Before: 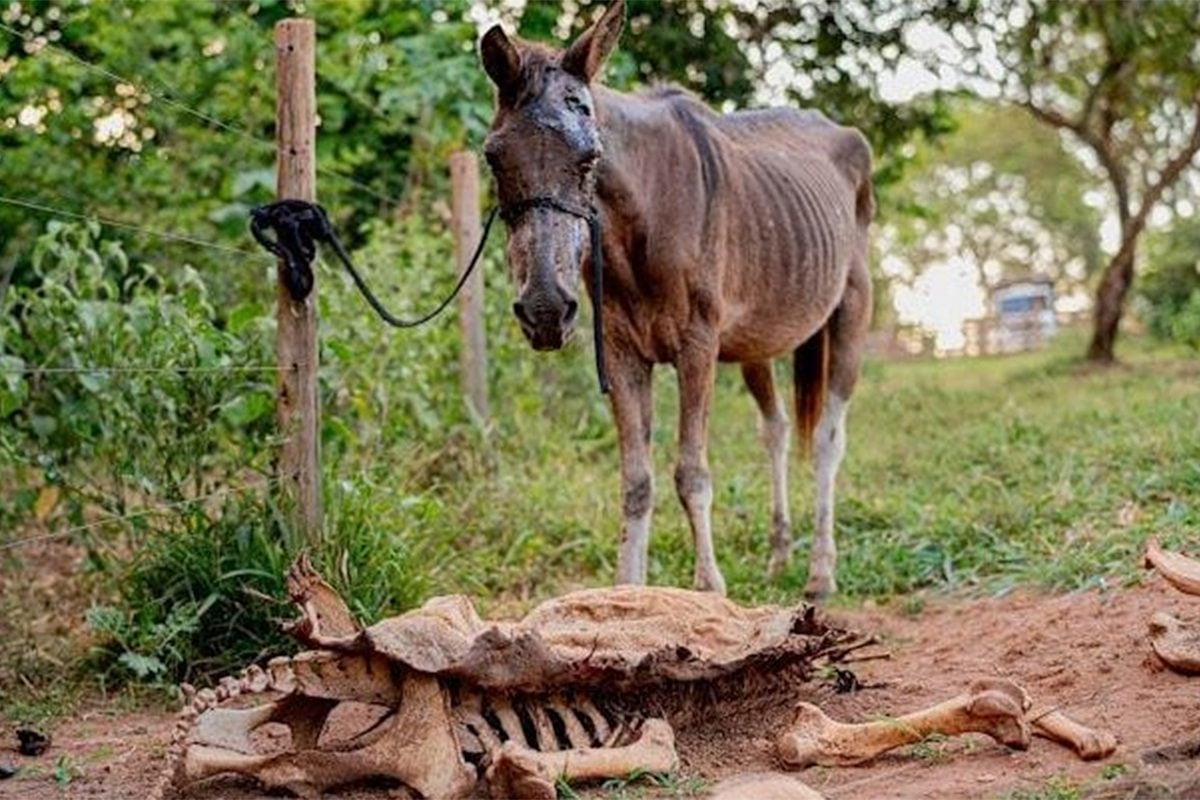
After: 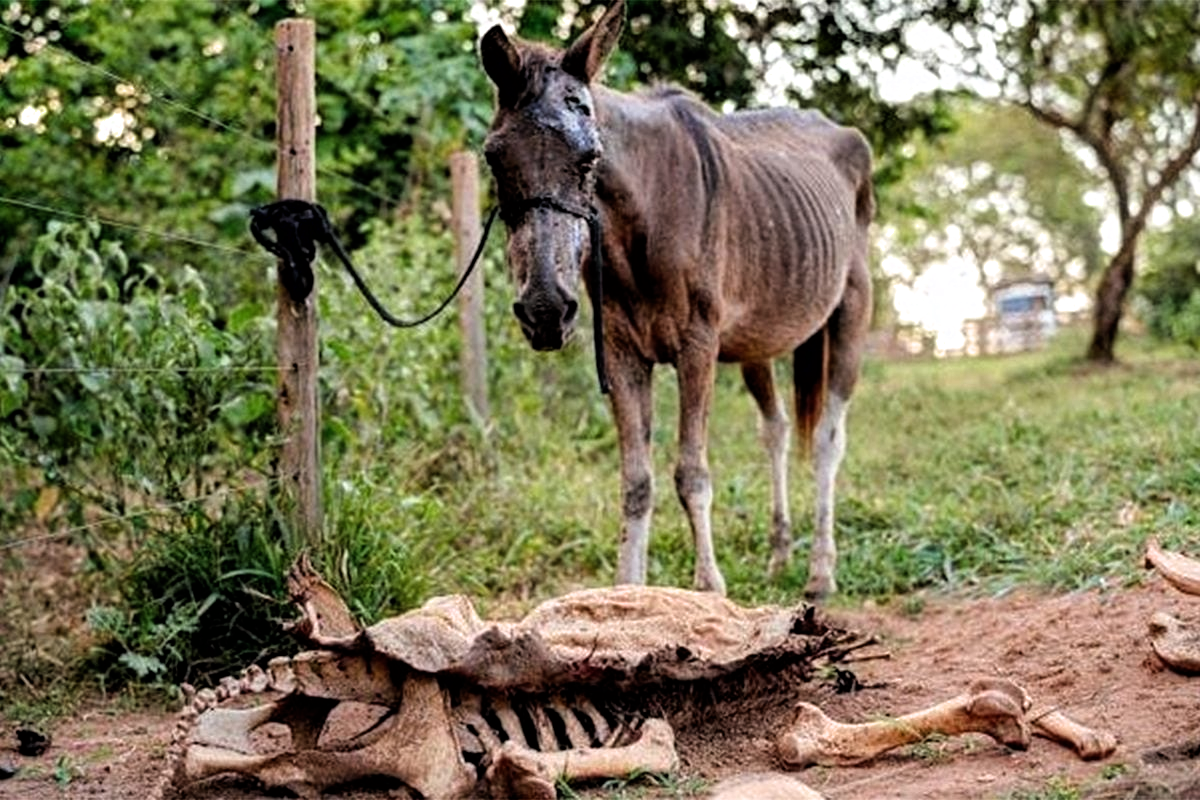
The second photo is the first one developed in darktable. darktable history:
filmic rgb: black relative exposure -8.23 EV, white relative exposure 2.2 EV, target white luminance 99.951%, hardness 7.15, latitude 75.68%, contrast 1.324, highlights saturation mix -2.78%, shadows ↔ highlights balance 30.03%, color science v6 (2022)
